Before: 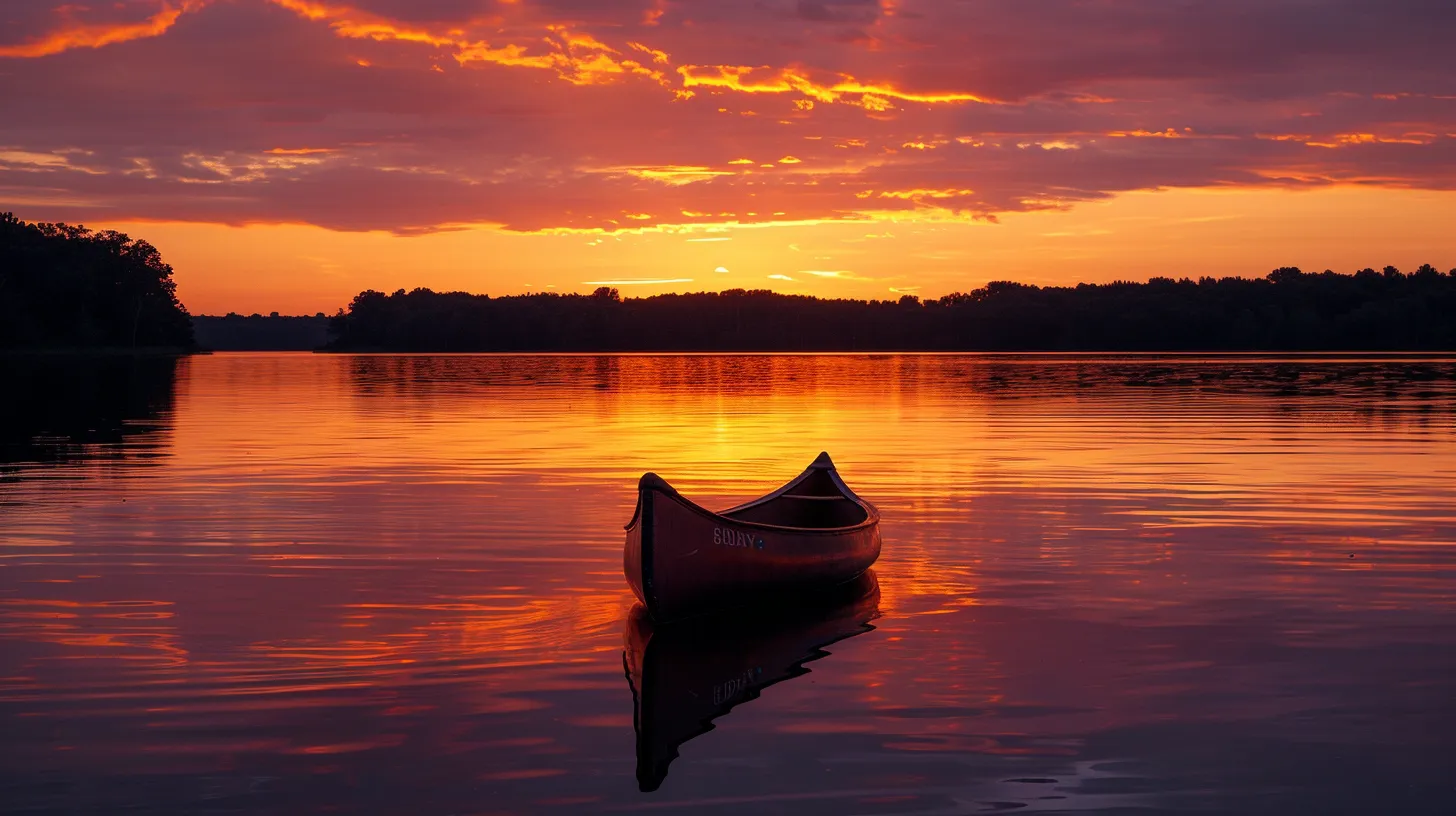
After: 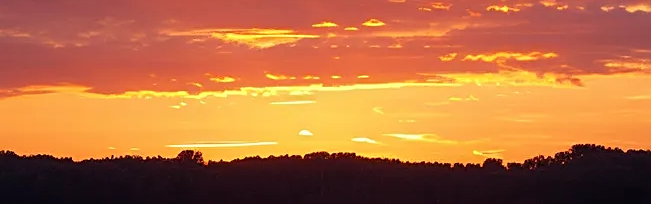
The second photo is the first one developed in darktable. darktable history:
sharpen: on, module defaults
crop: left 28.64%, top 16.832%, right 26.637%, bottom 58.055%
